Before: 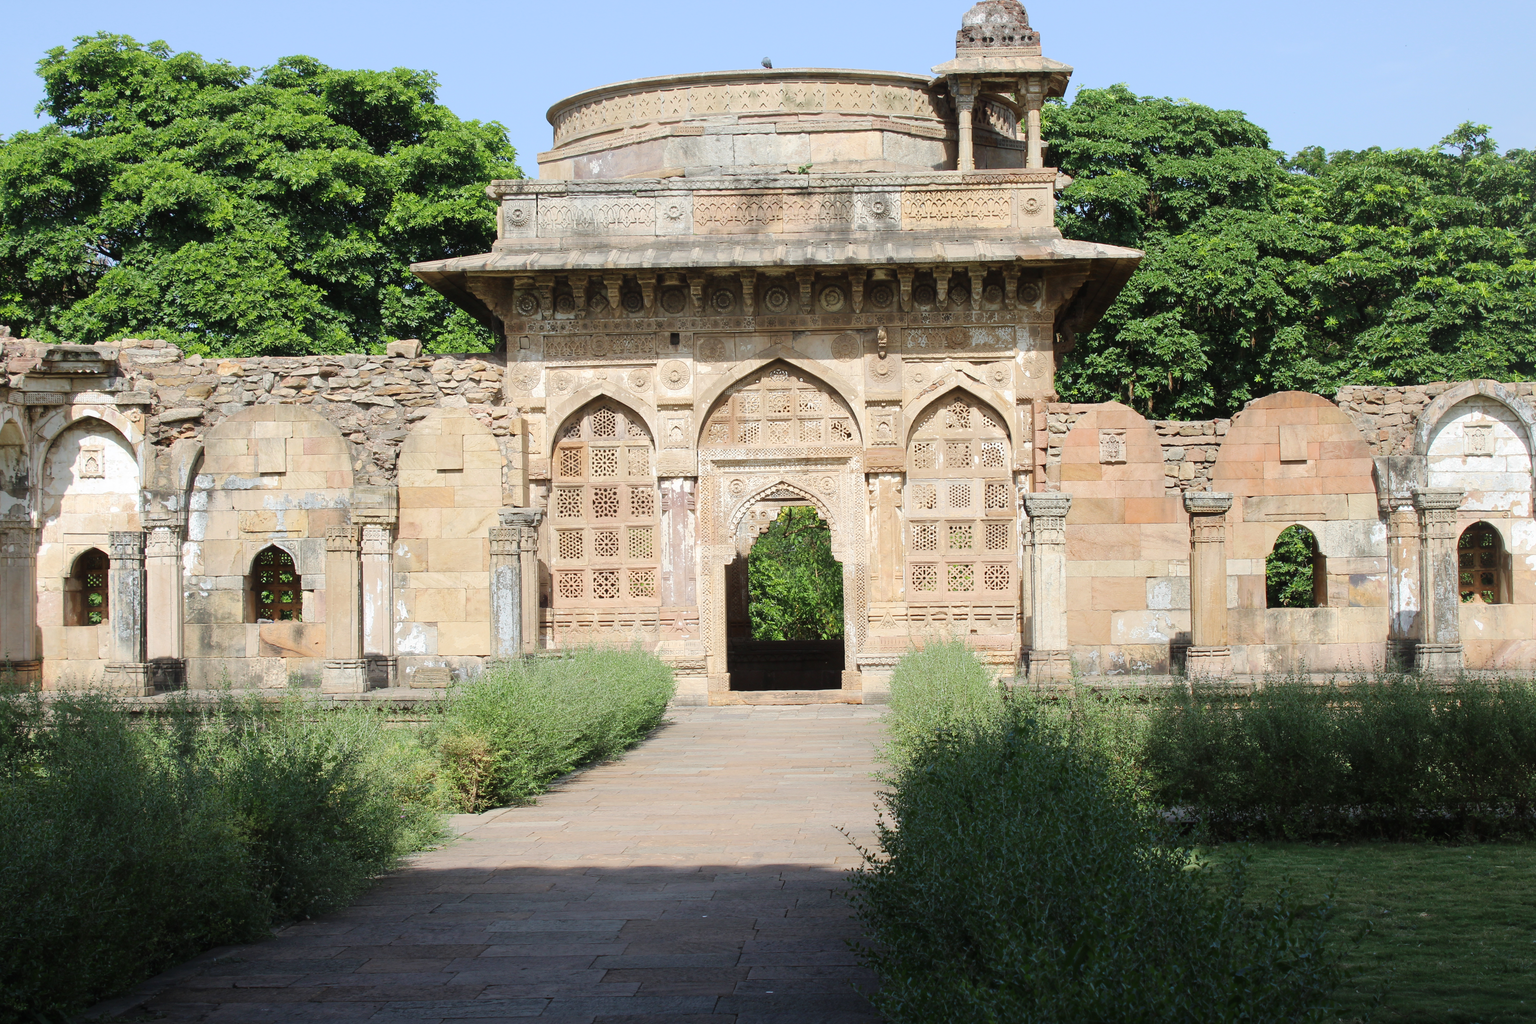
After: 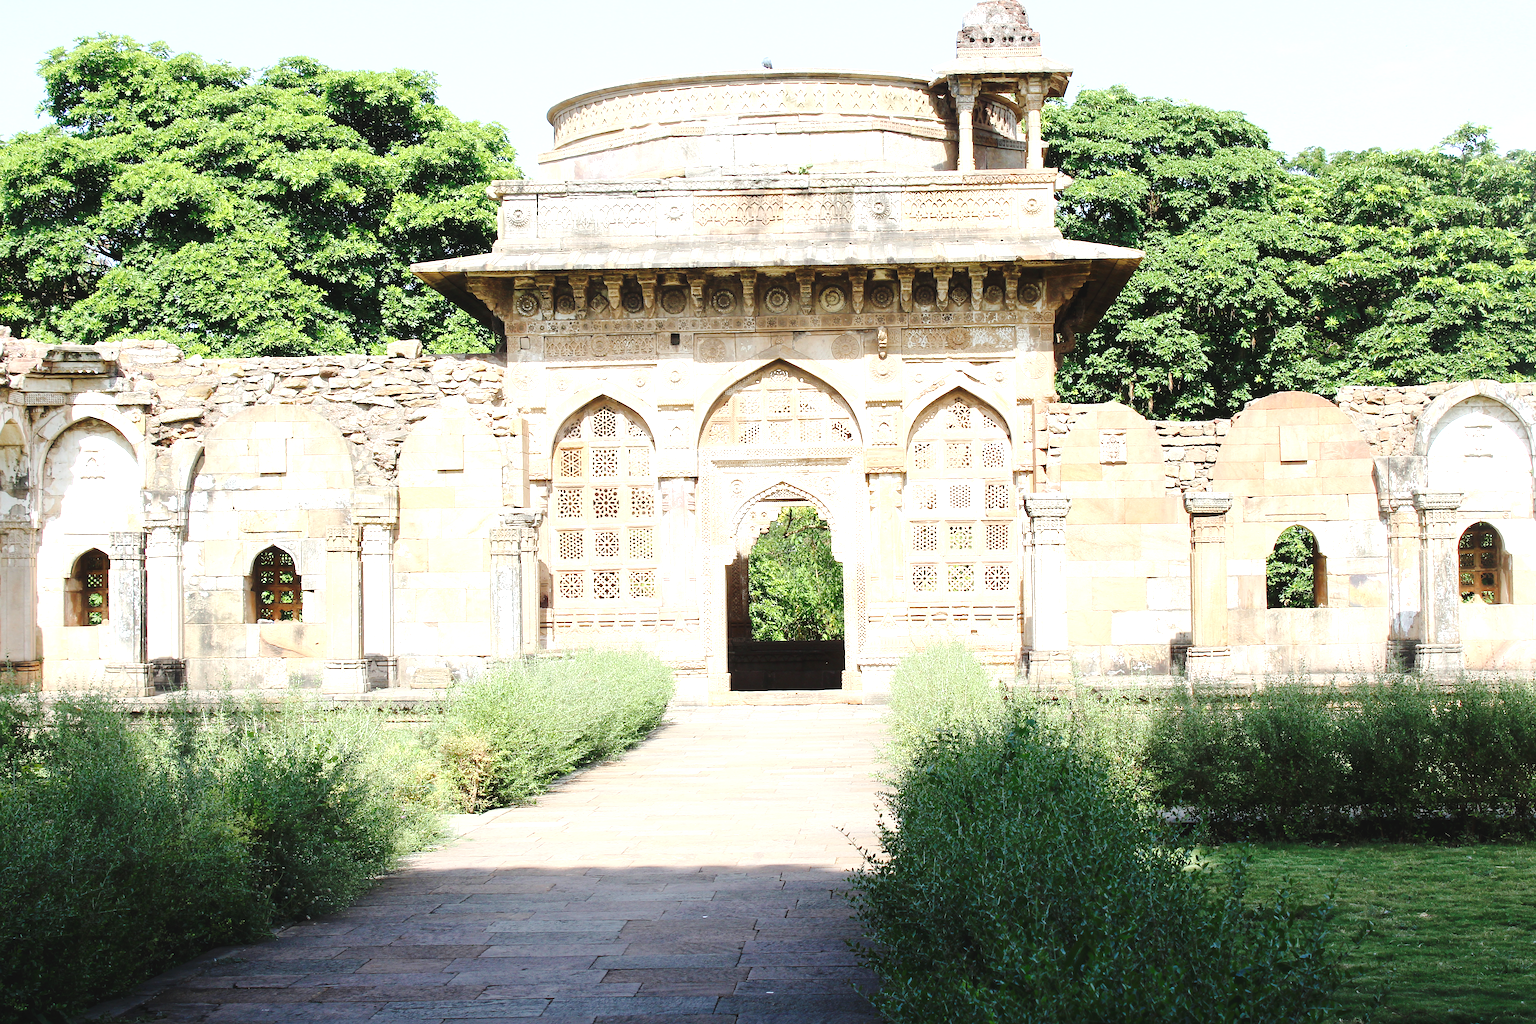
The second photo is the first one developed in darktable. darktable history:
tone curve: curves: ch0 [(0, 0) (0.003, 0.034) (0.011, 0.038) (0.025, 0.046) (0.044, 0.054) (0.069, 0.06) (0.1, 0.079) (0.136, 0.114) (0.177, 0.151) (0.224, 0.213) (0.277, 0.293) (0.335, 0.385) (0.399, 0.482) (0.468, 0.578) (0.543, 0.655) (0.623, 0.724) (0.709, 0.786) (0.801, 0.854) (0.898, 0.922) (1, 1)], preserve colors none
exposure: black level correction 0, exposure 1.001 EV, compensate exposure bias true, compensate highlight preservation false
sharpen: radius 1.935
